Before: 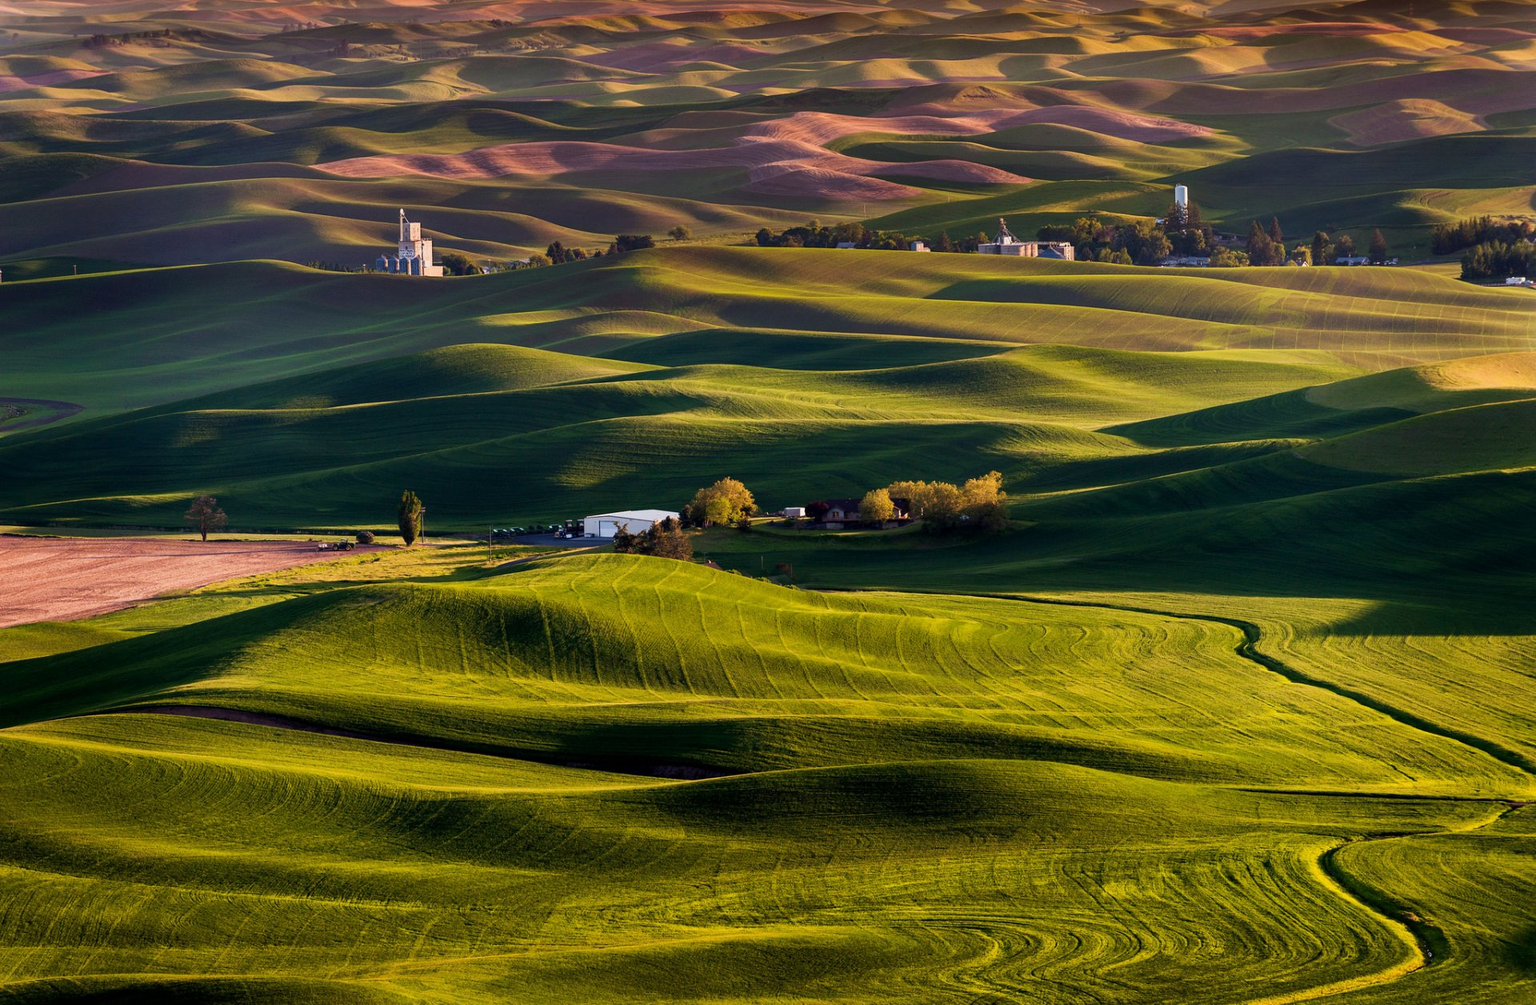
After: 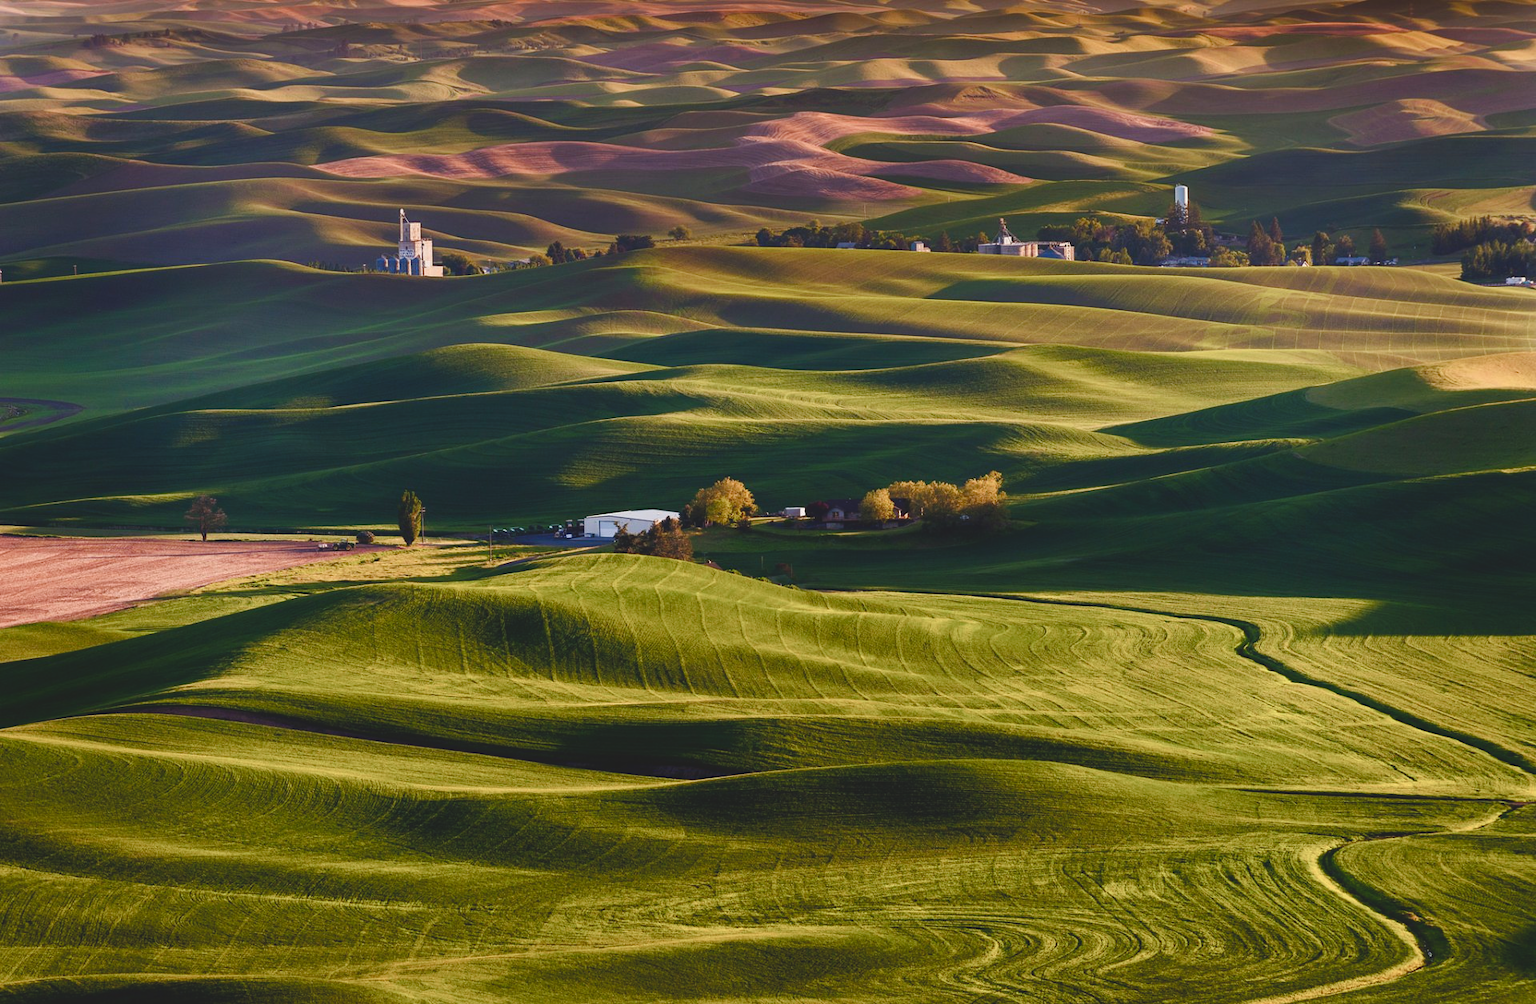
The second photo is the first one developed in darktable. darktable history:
color balance rgb: global offset › luminance 1.479%, linear chroma grading › shadows 19.268%, linear chroma grading › highlights 2.609%, linear chroma grading › mid-tones 10.506%, perceptual saturation grading › global saturation 0.001%, perceptual saturation grading › highlights -30.317%, perceptual saturation grading › shadows 19.607%
